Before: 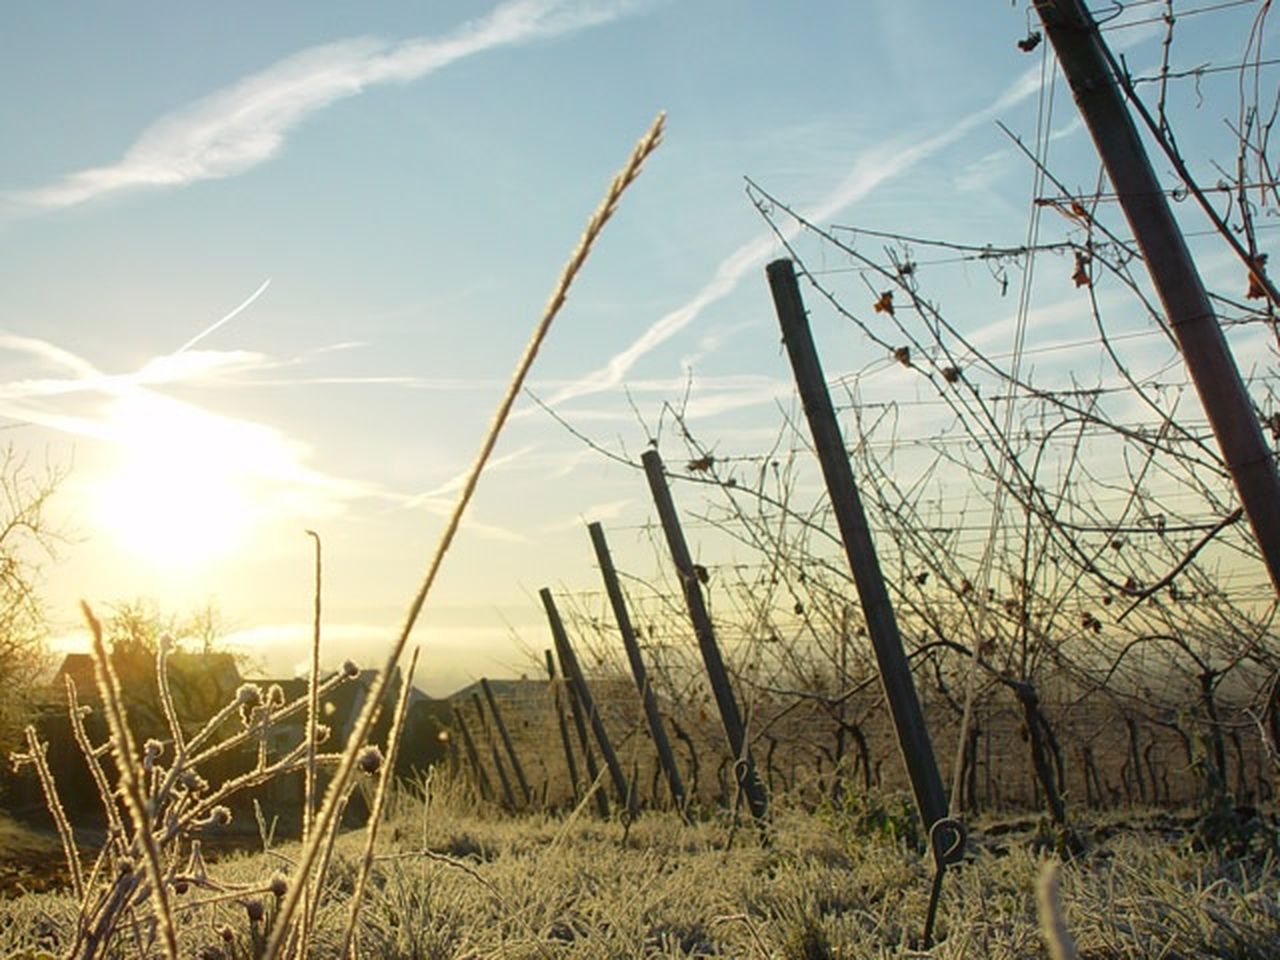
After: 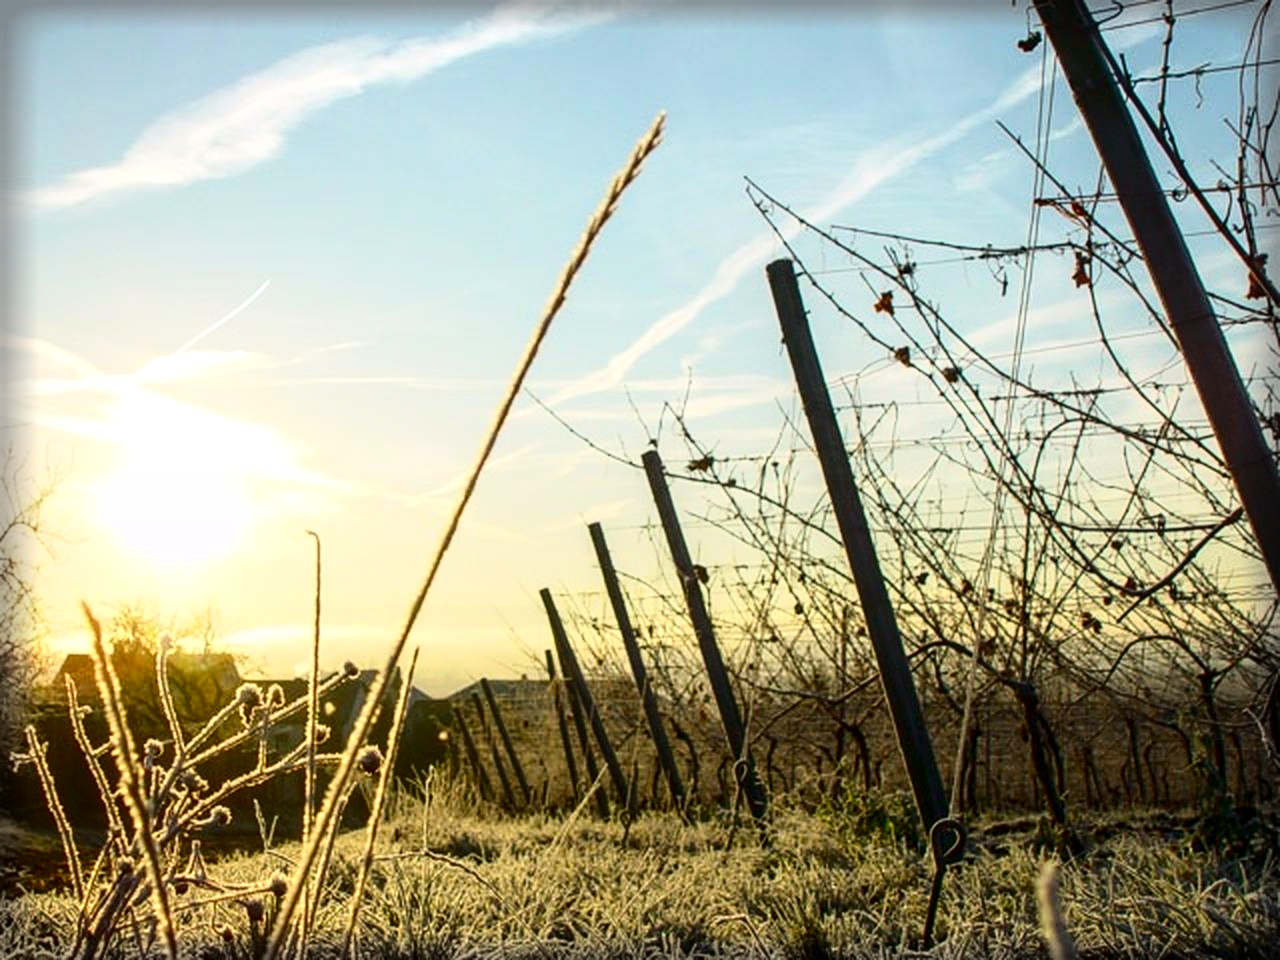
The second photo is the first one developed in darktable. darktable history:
local contrast: detail 130%
shadows and highlights: shadows -29.94, highlights 29.56
color calibration: illuminant custom, x 0.345, y 0.36, temperature 5079.45 K
contrast brightness saturation: contrast 0.182, saturation 0.3
tone curve: curves: ch0 [(0, 0) (0.08, 0.06) (0.17, 0.14) (0.5, 0.5) (0.83, 0.86) (0.92, 0.94) (1, 1)], color space Lab, independent channels, preserve colors none
vignetting: fall-off start 93.9%, fall-off radius 5.44%, automatic ratio true, width/height ratio 1.331, shape 0.051
